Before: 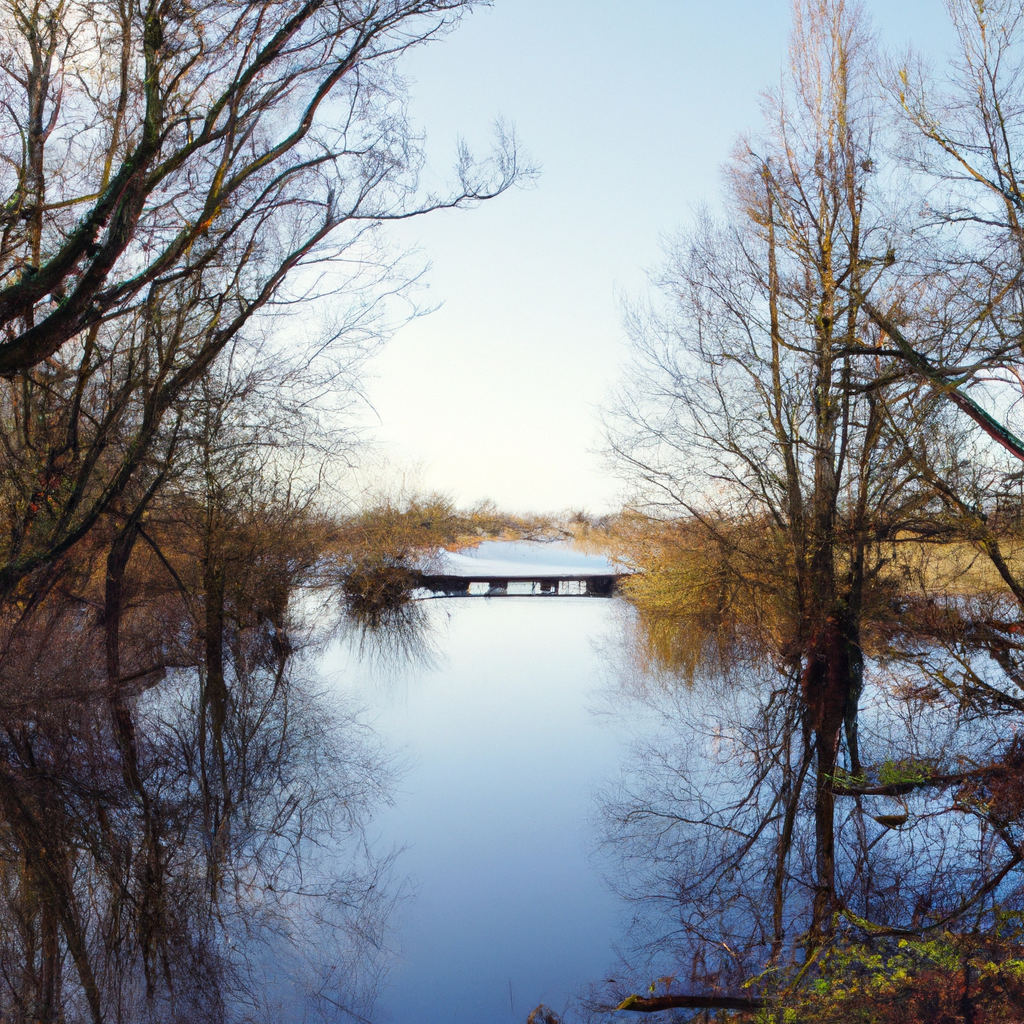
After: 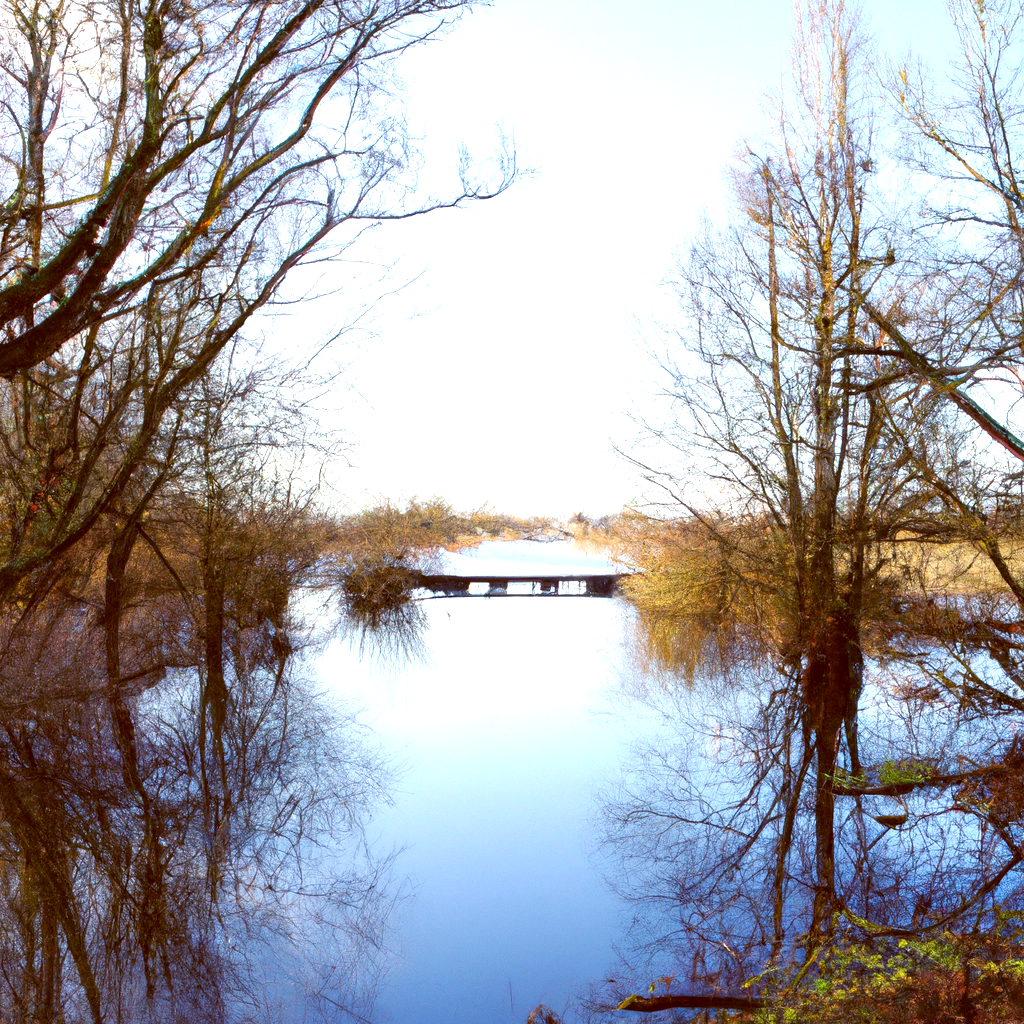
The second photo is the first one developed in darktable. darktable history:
exposure: exposure 0.74 EV, compensate highlight preservation false
color balance: lift [1, 1.015, 1.004, 0.985], gamma [1, 0.958, 0.971, 1.042], gain [1, 0.956, 0.977, 1.044]
